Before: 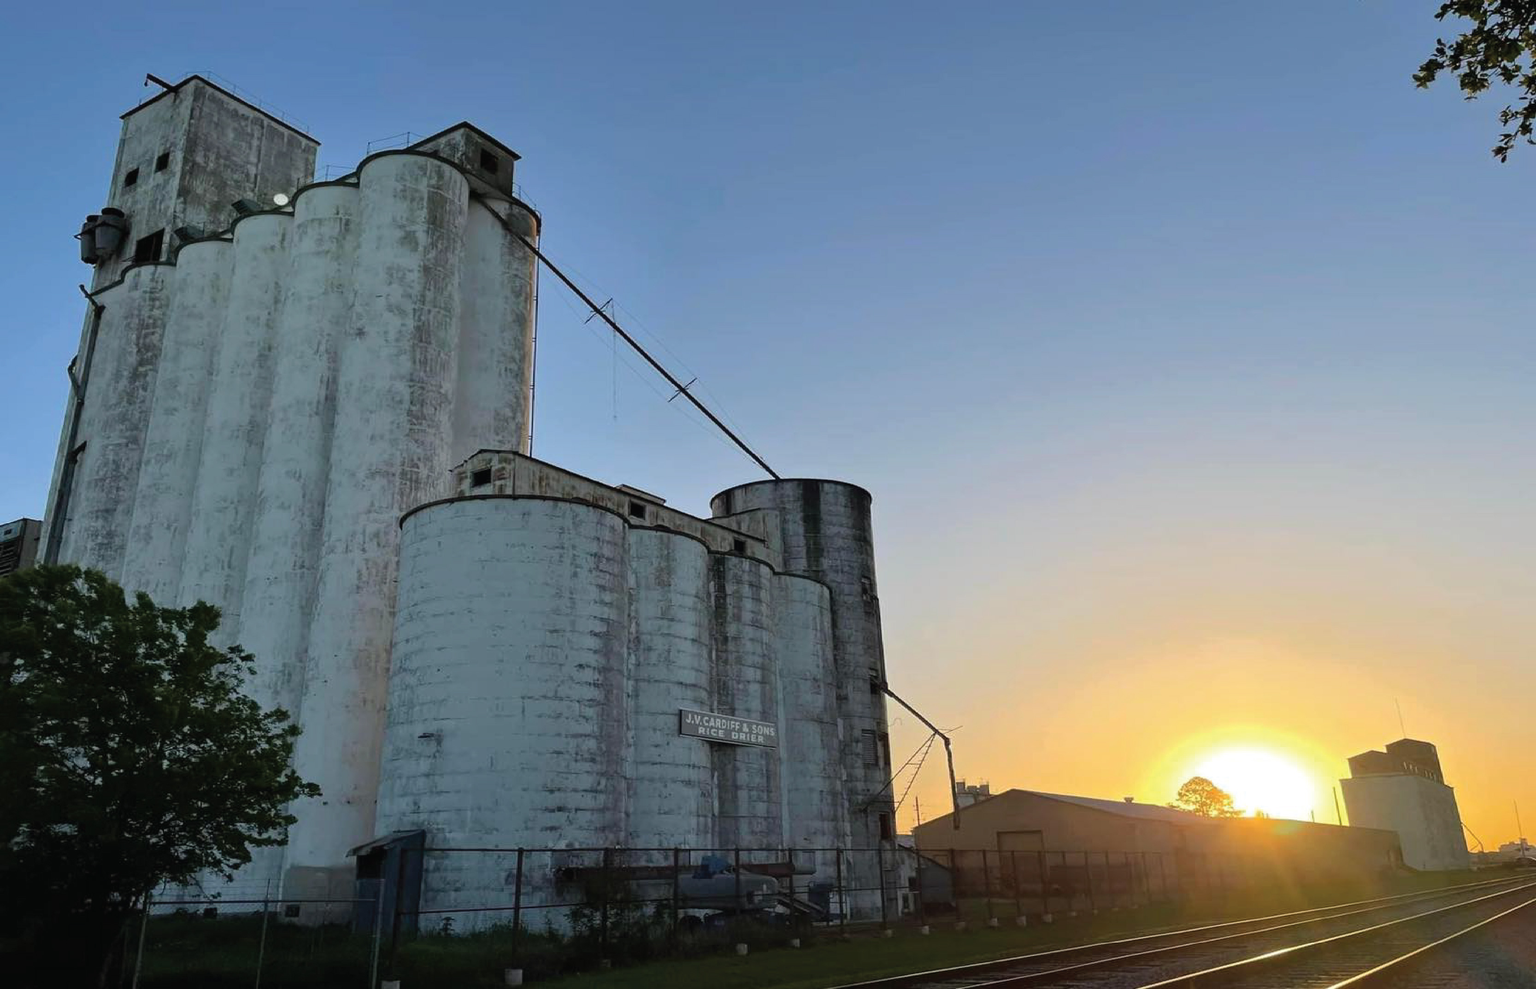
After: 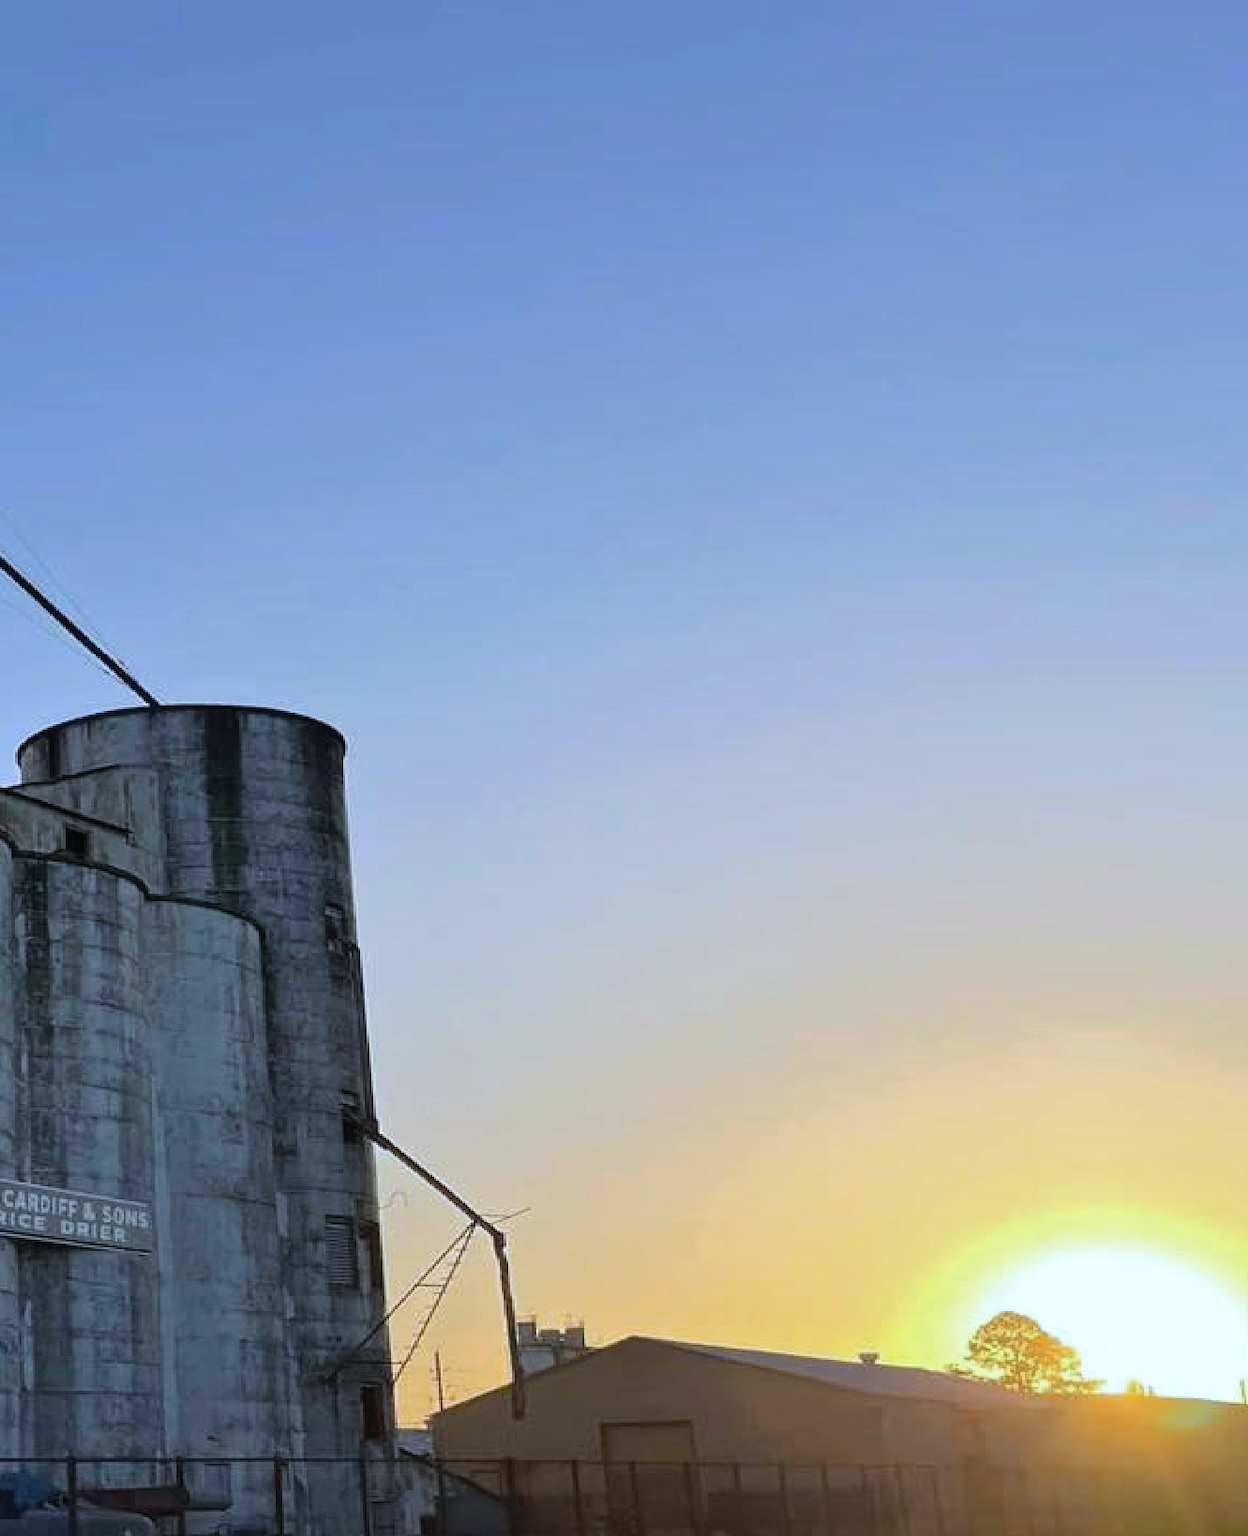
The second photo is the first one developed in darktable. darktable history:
crop: left 45.721%, top 13.393%, right 14.118%, bottom 10.01%
white balance: red 0.926, green 1.003, blue 1.133
